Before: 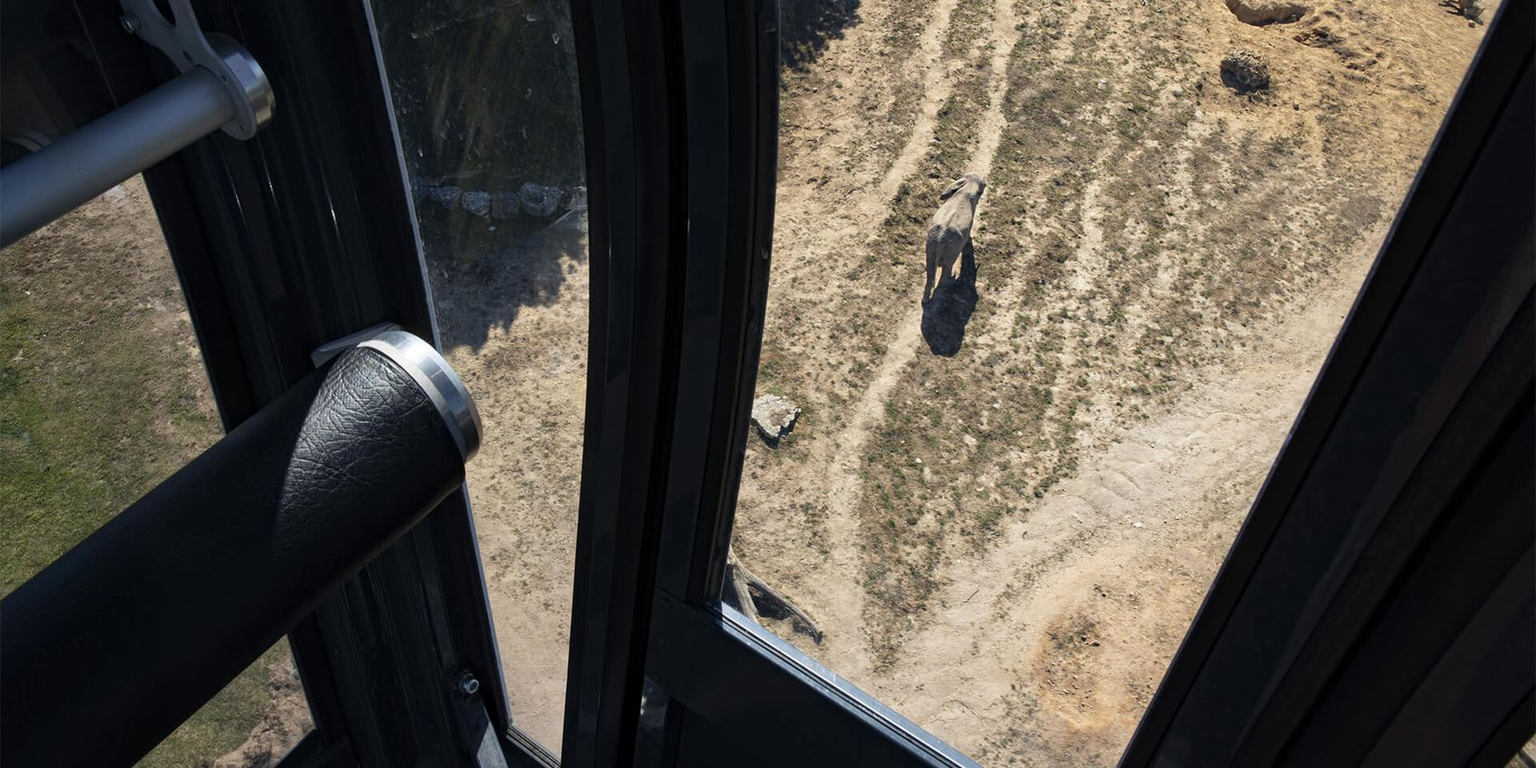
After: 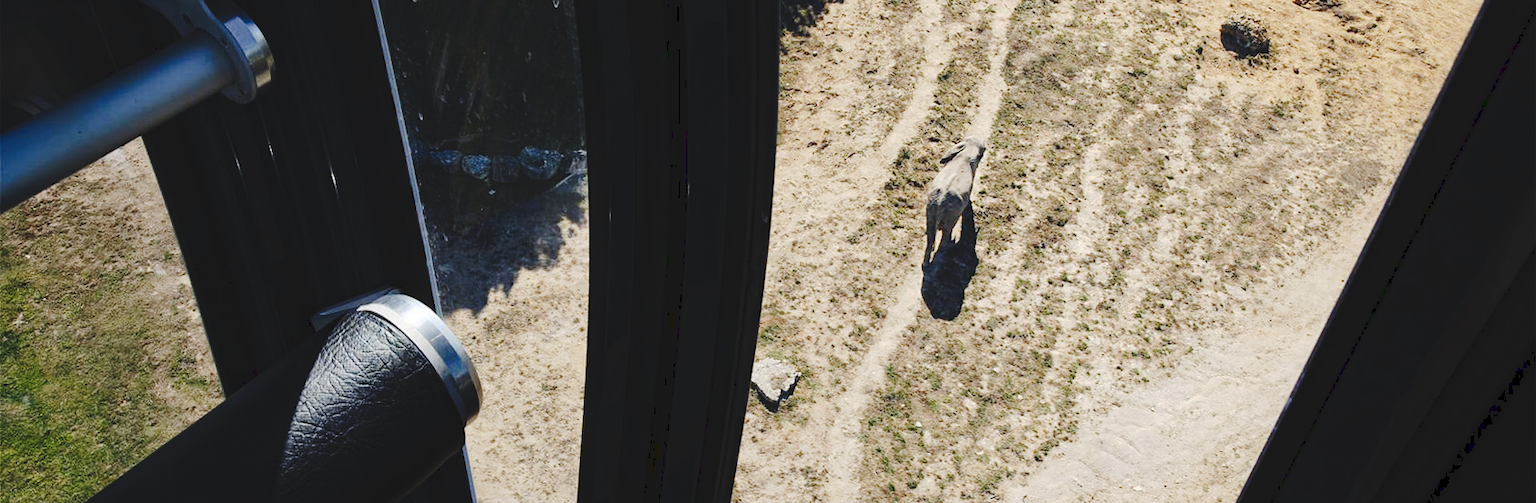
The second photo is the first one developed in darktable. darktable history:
crop and rotate: top 4.848%, bottom 29.503%
tone curve: curves: ch0 [(0, 0) (0.003, 0.079) (0.011, 0.083) (0.025, 0.088) (0.044, 0.095) (0.069, 0.106) (0.1, 0.115) (0.136, 0.127) (0.177, 0.152) (0.224, 0.198) (0.277, 0.263) (0.335, 0.371) (0.399, 0.483) (0.468, 0.582) (0.543, 0.664) (0.623, 0.726) (0.709, 0.793) (0.801, 0.842) (0.898, 0.896) (1, 1)], preserve colors none
contrast brightness saturation: contrast 0.1, brightness 0.03, saturation 0.09
